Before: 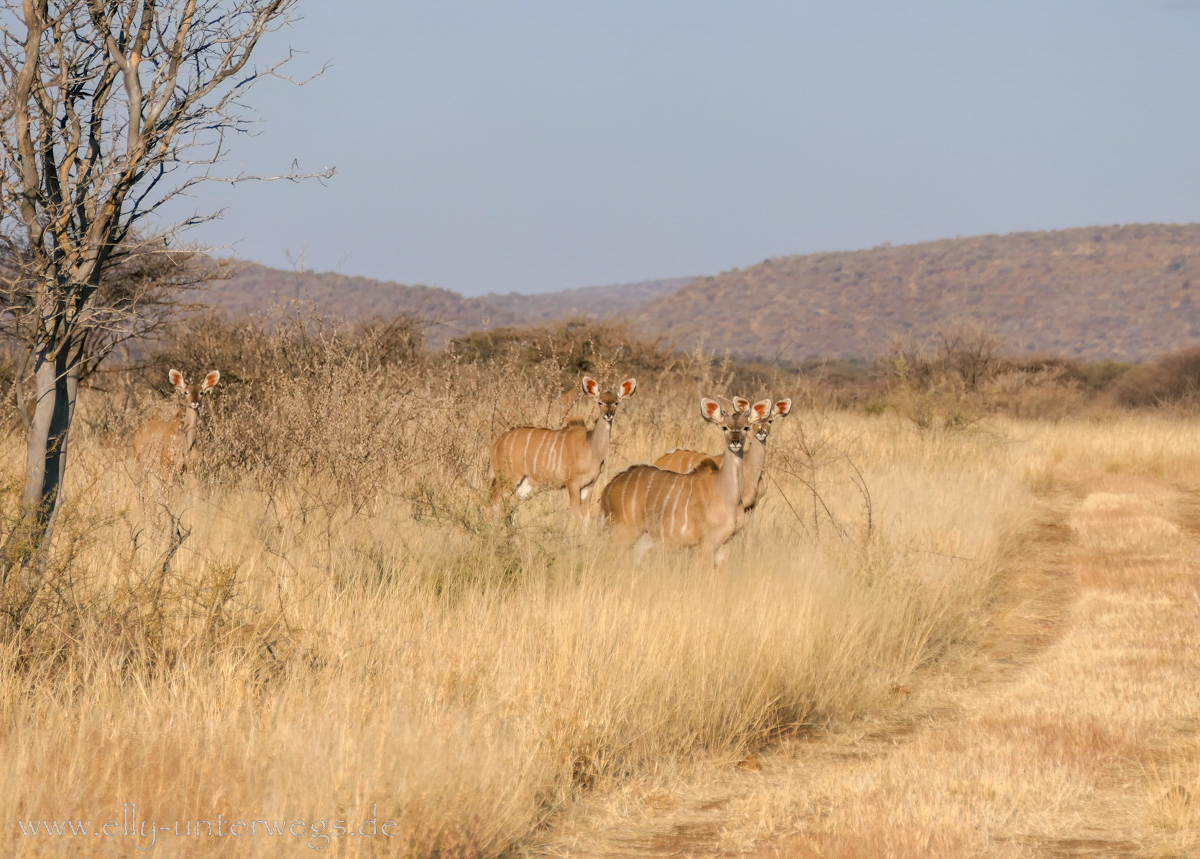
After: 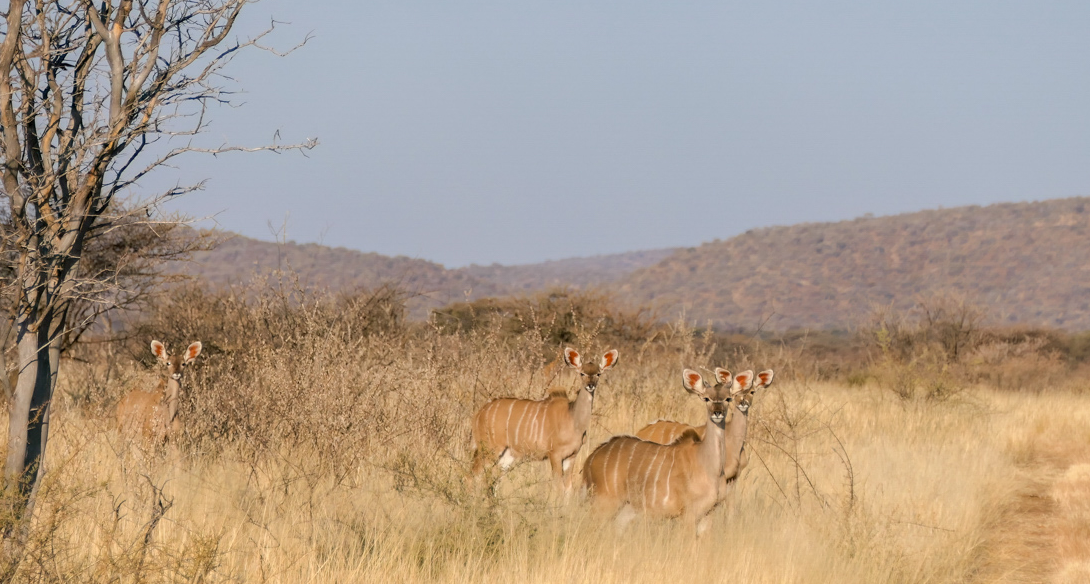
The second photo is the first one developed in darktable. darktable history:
crop: left 1.553%, top 3.42%, right 7.563%, bottom 28.512%
